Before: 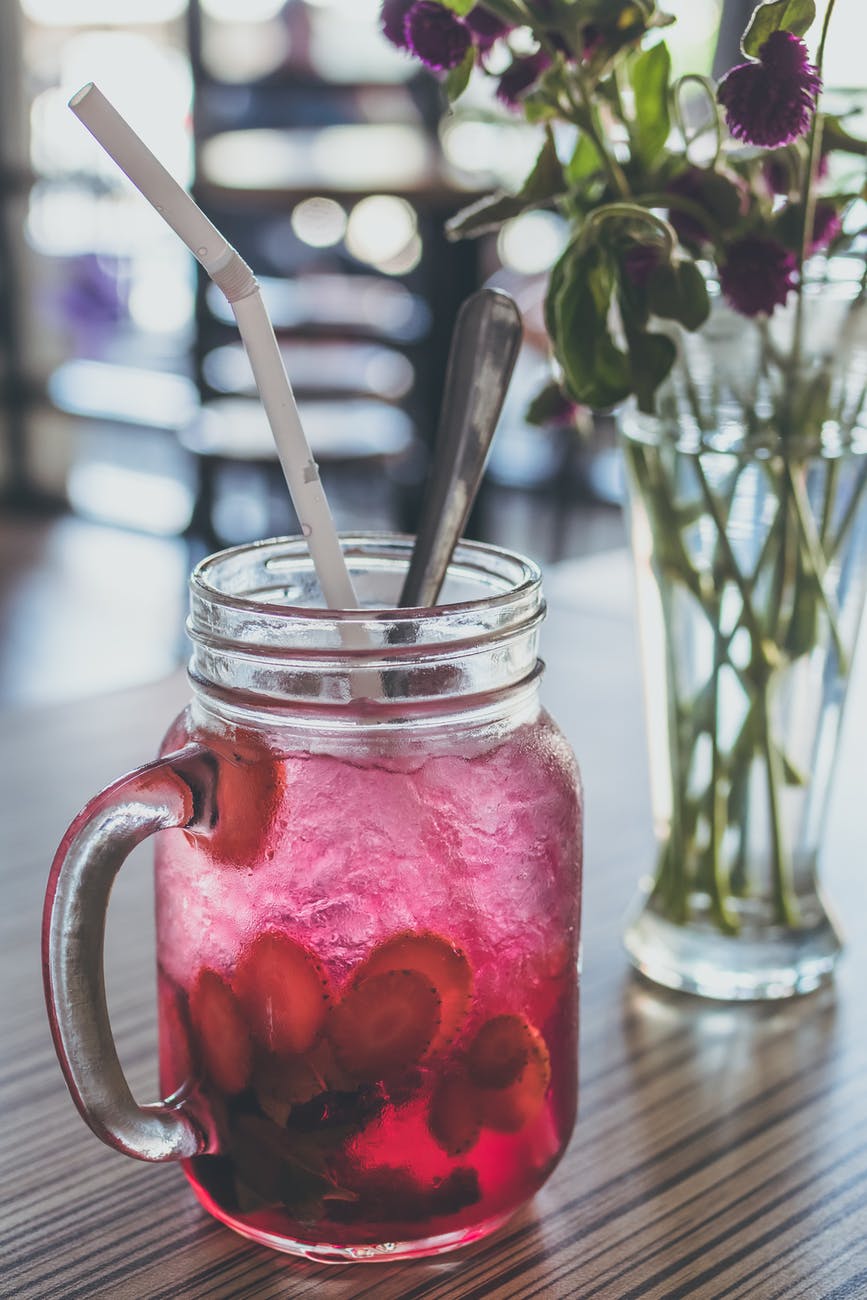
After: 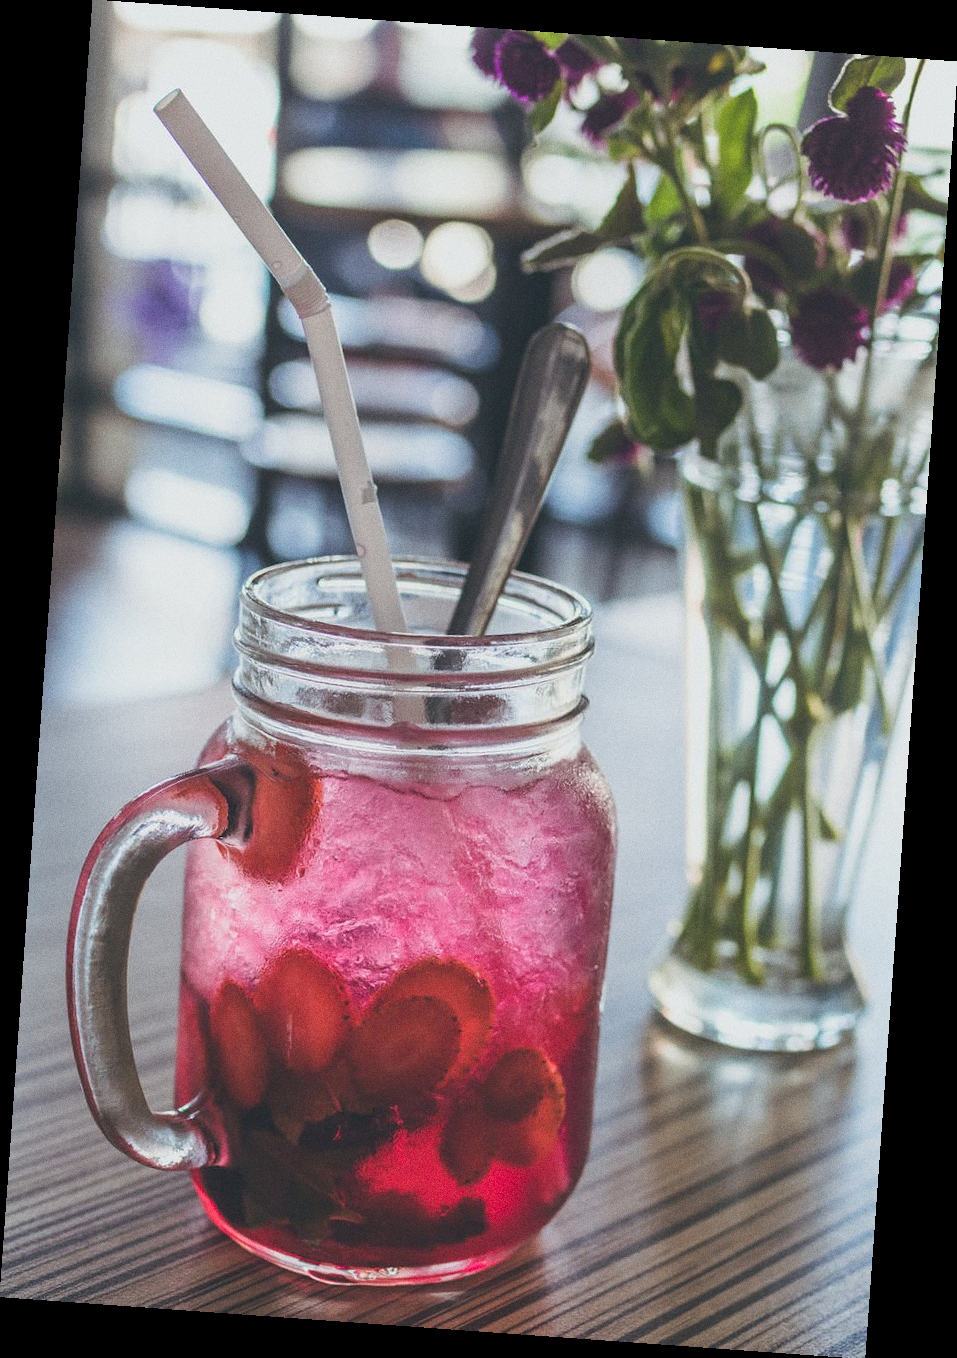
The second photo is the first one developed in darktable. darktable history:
grain: on, module defaults
rotate and perspective: rotation 4.1°, automatic cropping off
